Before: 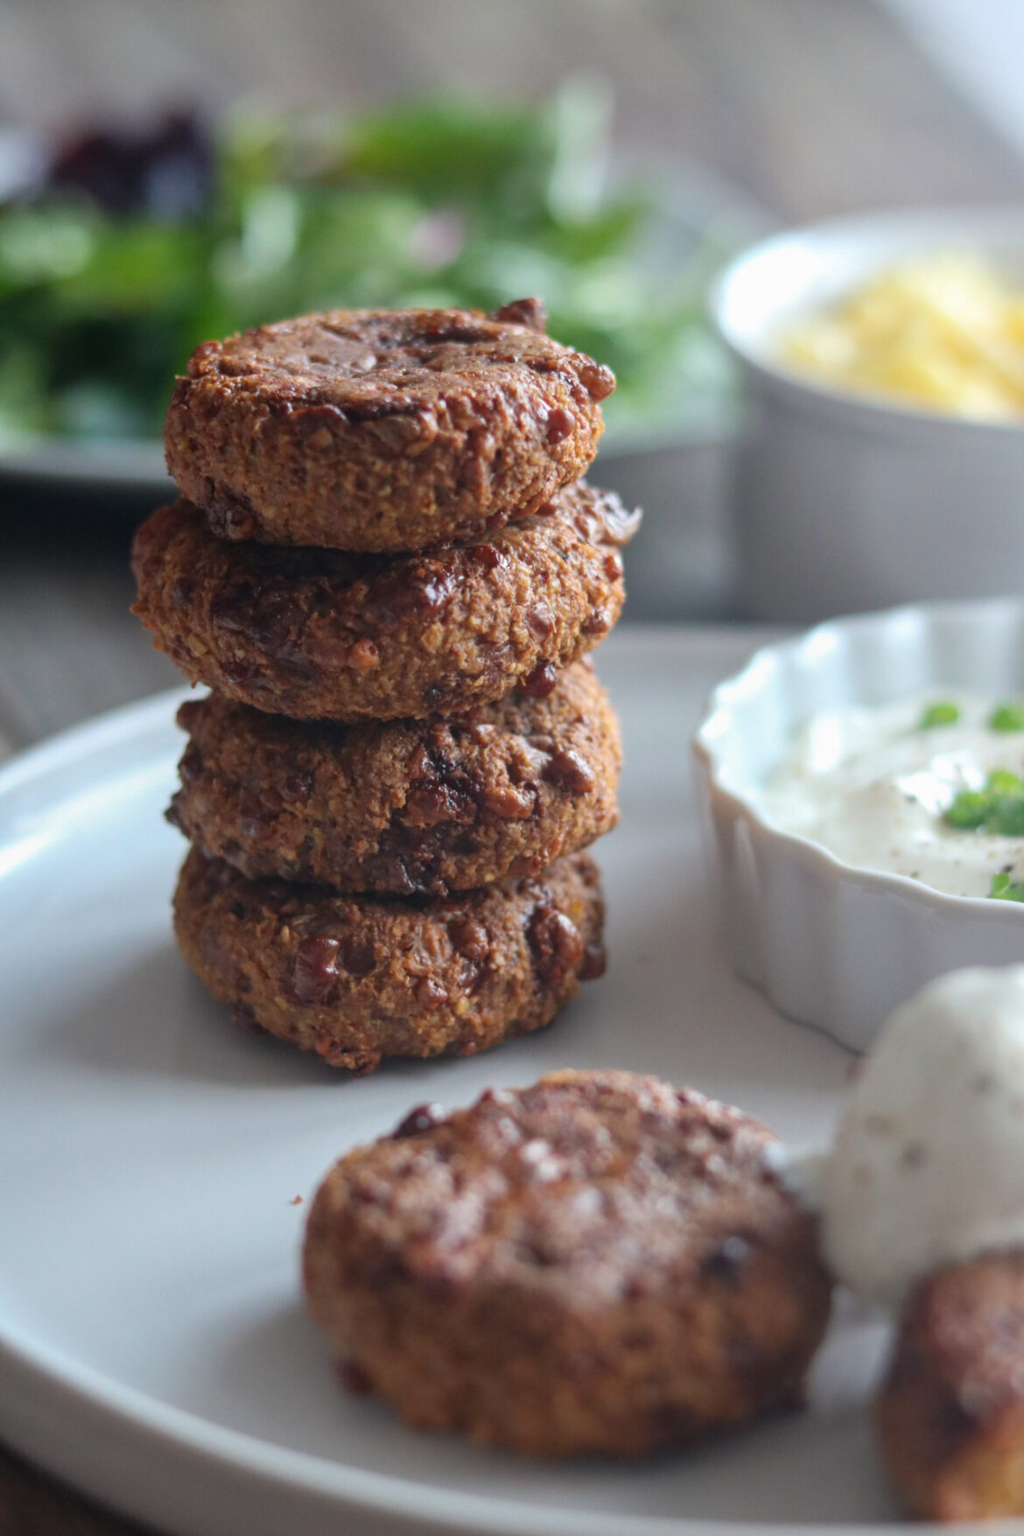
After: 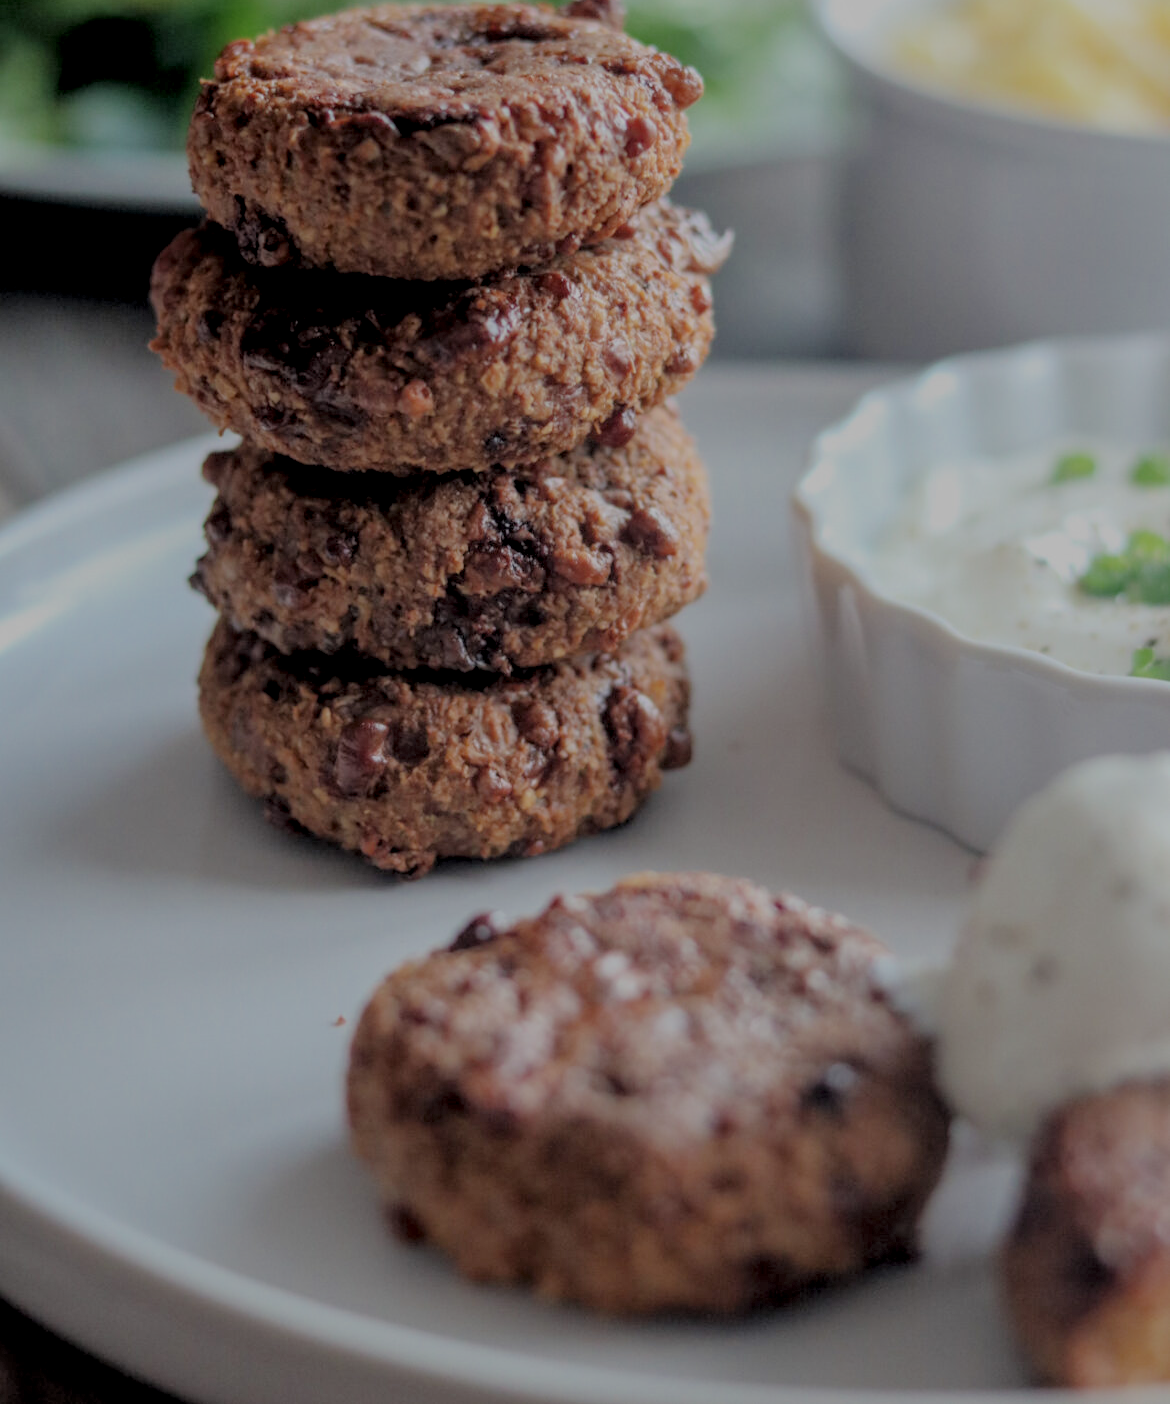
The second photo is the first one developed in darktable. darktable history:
local contrast: highlights 25%, detail 130%
crop and rotate: top 19.998%
filmic rgb: black relative exposure -4.42 EV, white relative exposure 6.58 EV, hardness 1.85, contrast 0.5
